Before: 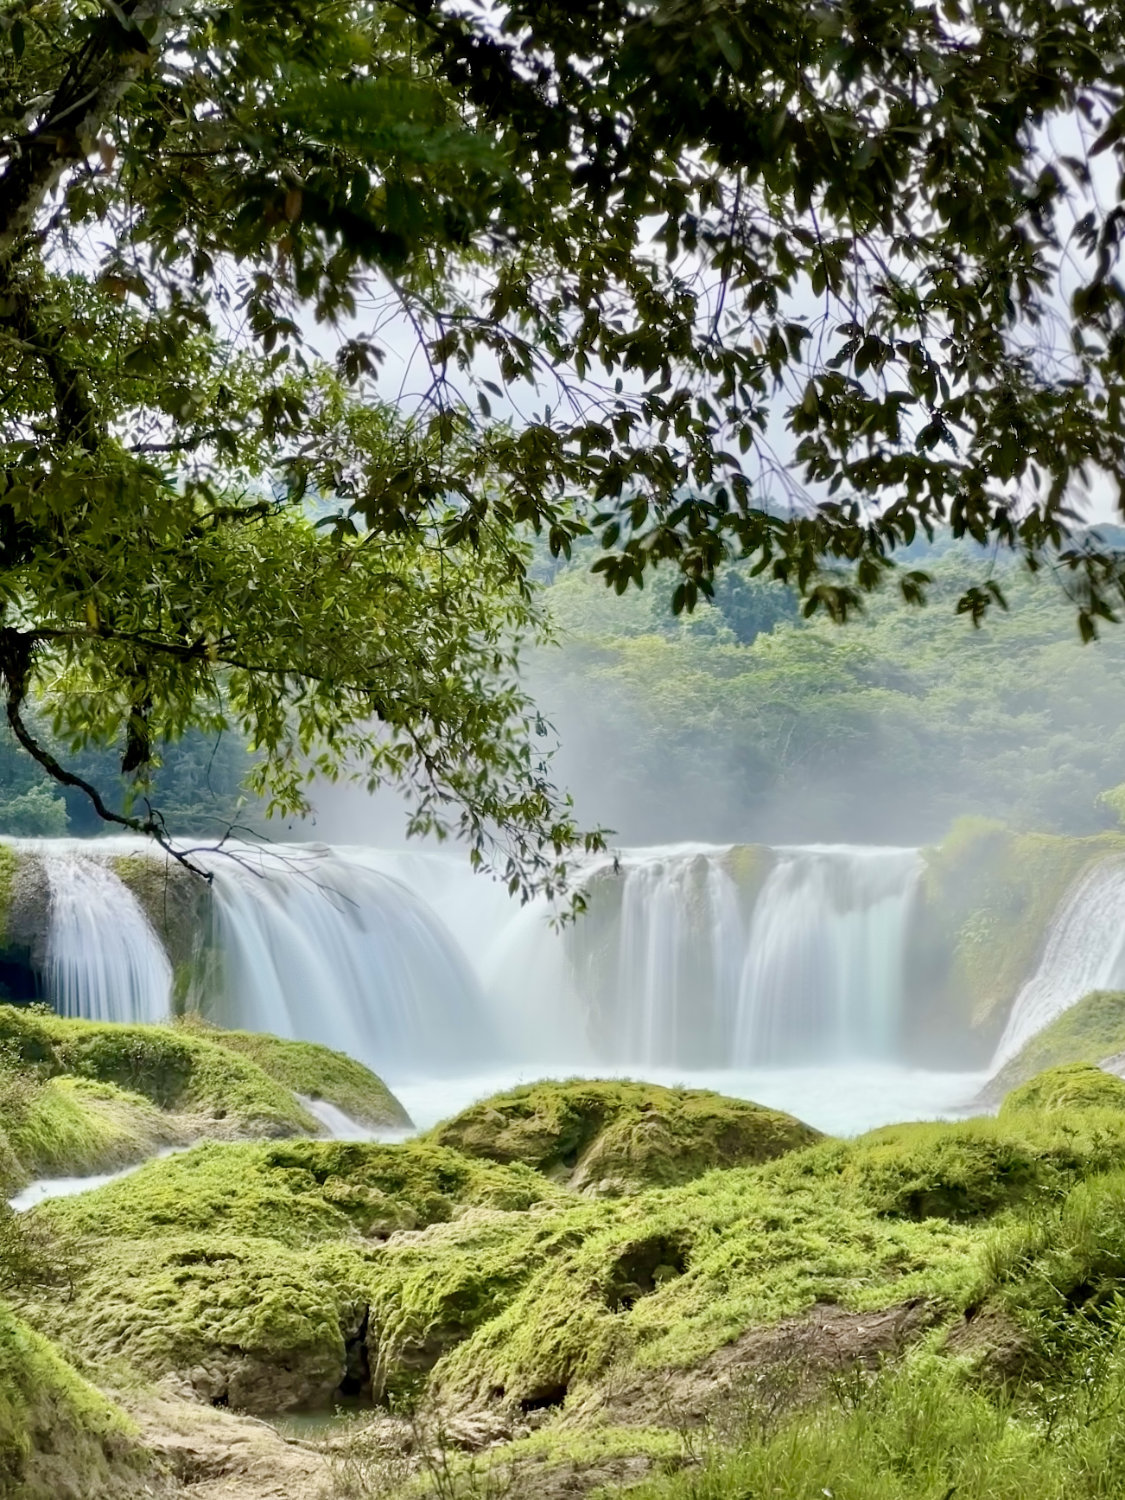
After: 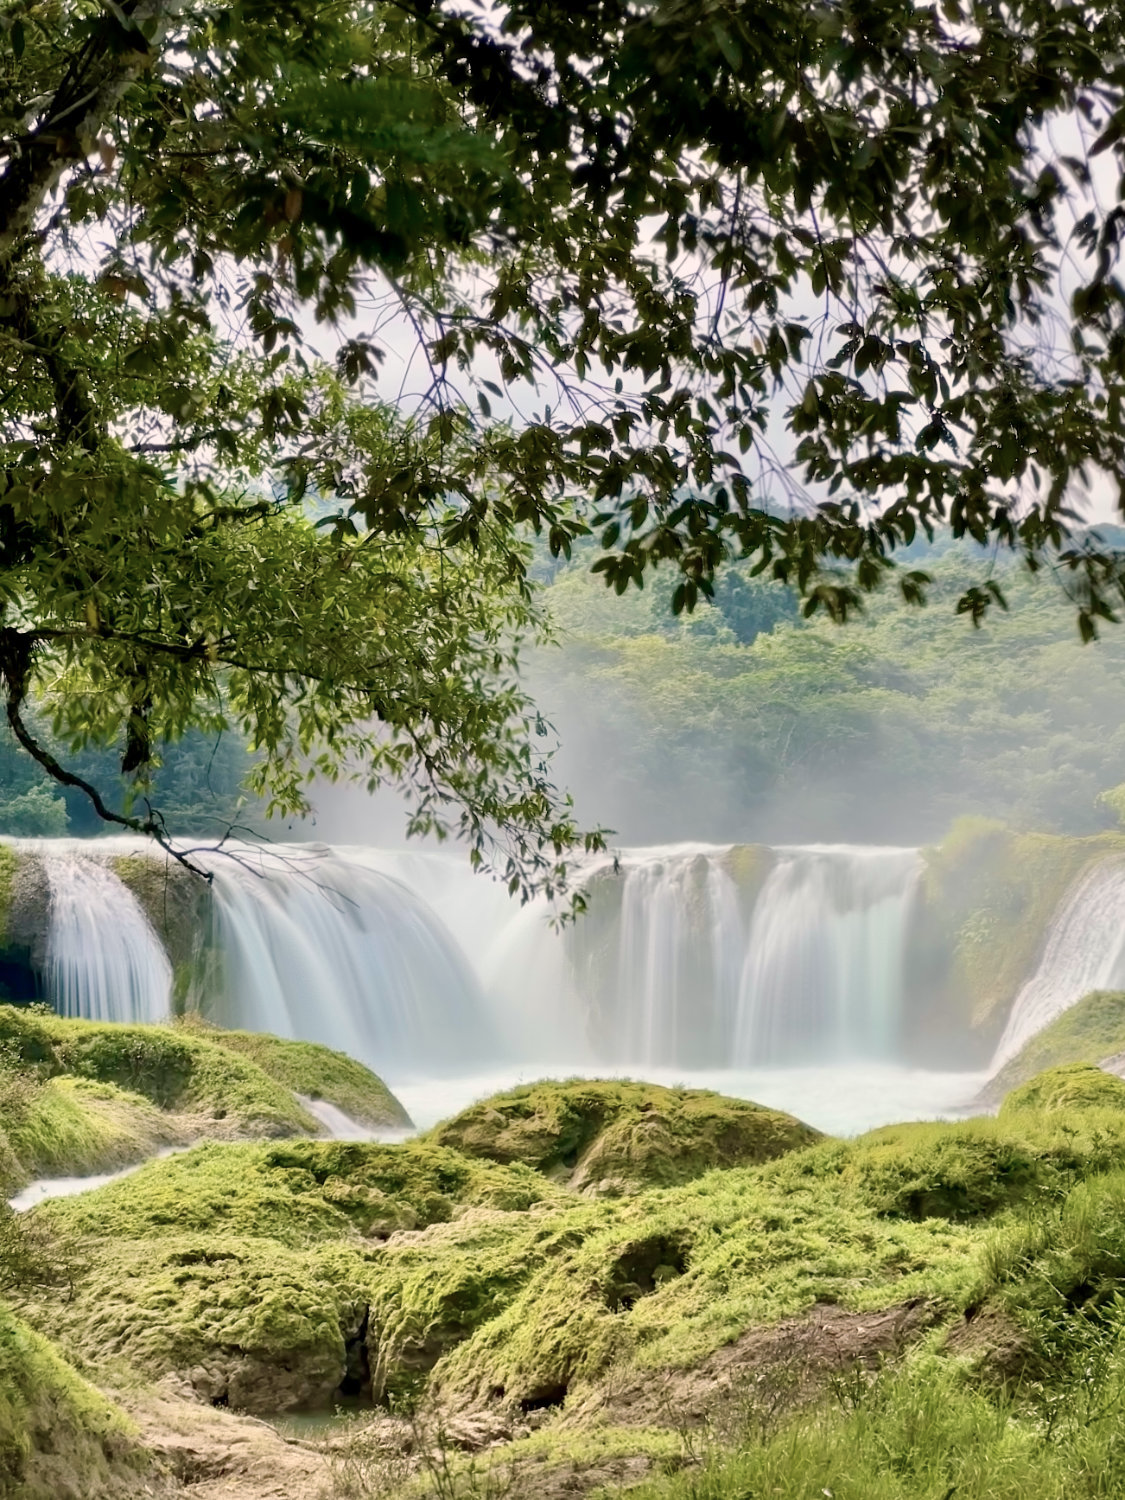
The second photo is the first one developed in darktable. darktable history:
color balance rgb: shadows lift › chroma 3.786%, shadows lift › hue 89.11°, highlights gain › chroma 3.034%, highlights gain › hue 54.61°, perceptual saturation grading › global saturation -26.705%, global vibrance 27.762%
